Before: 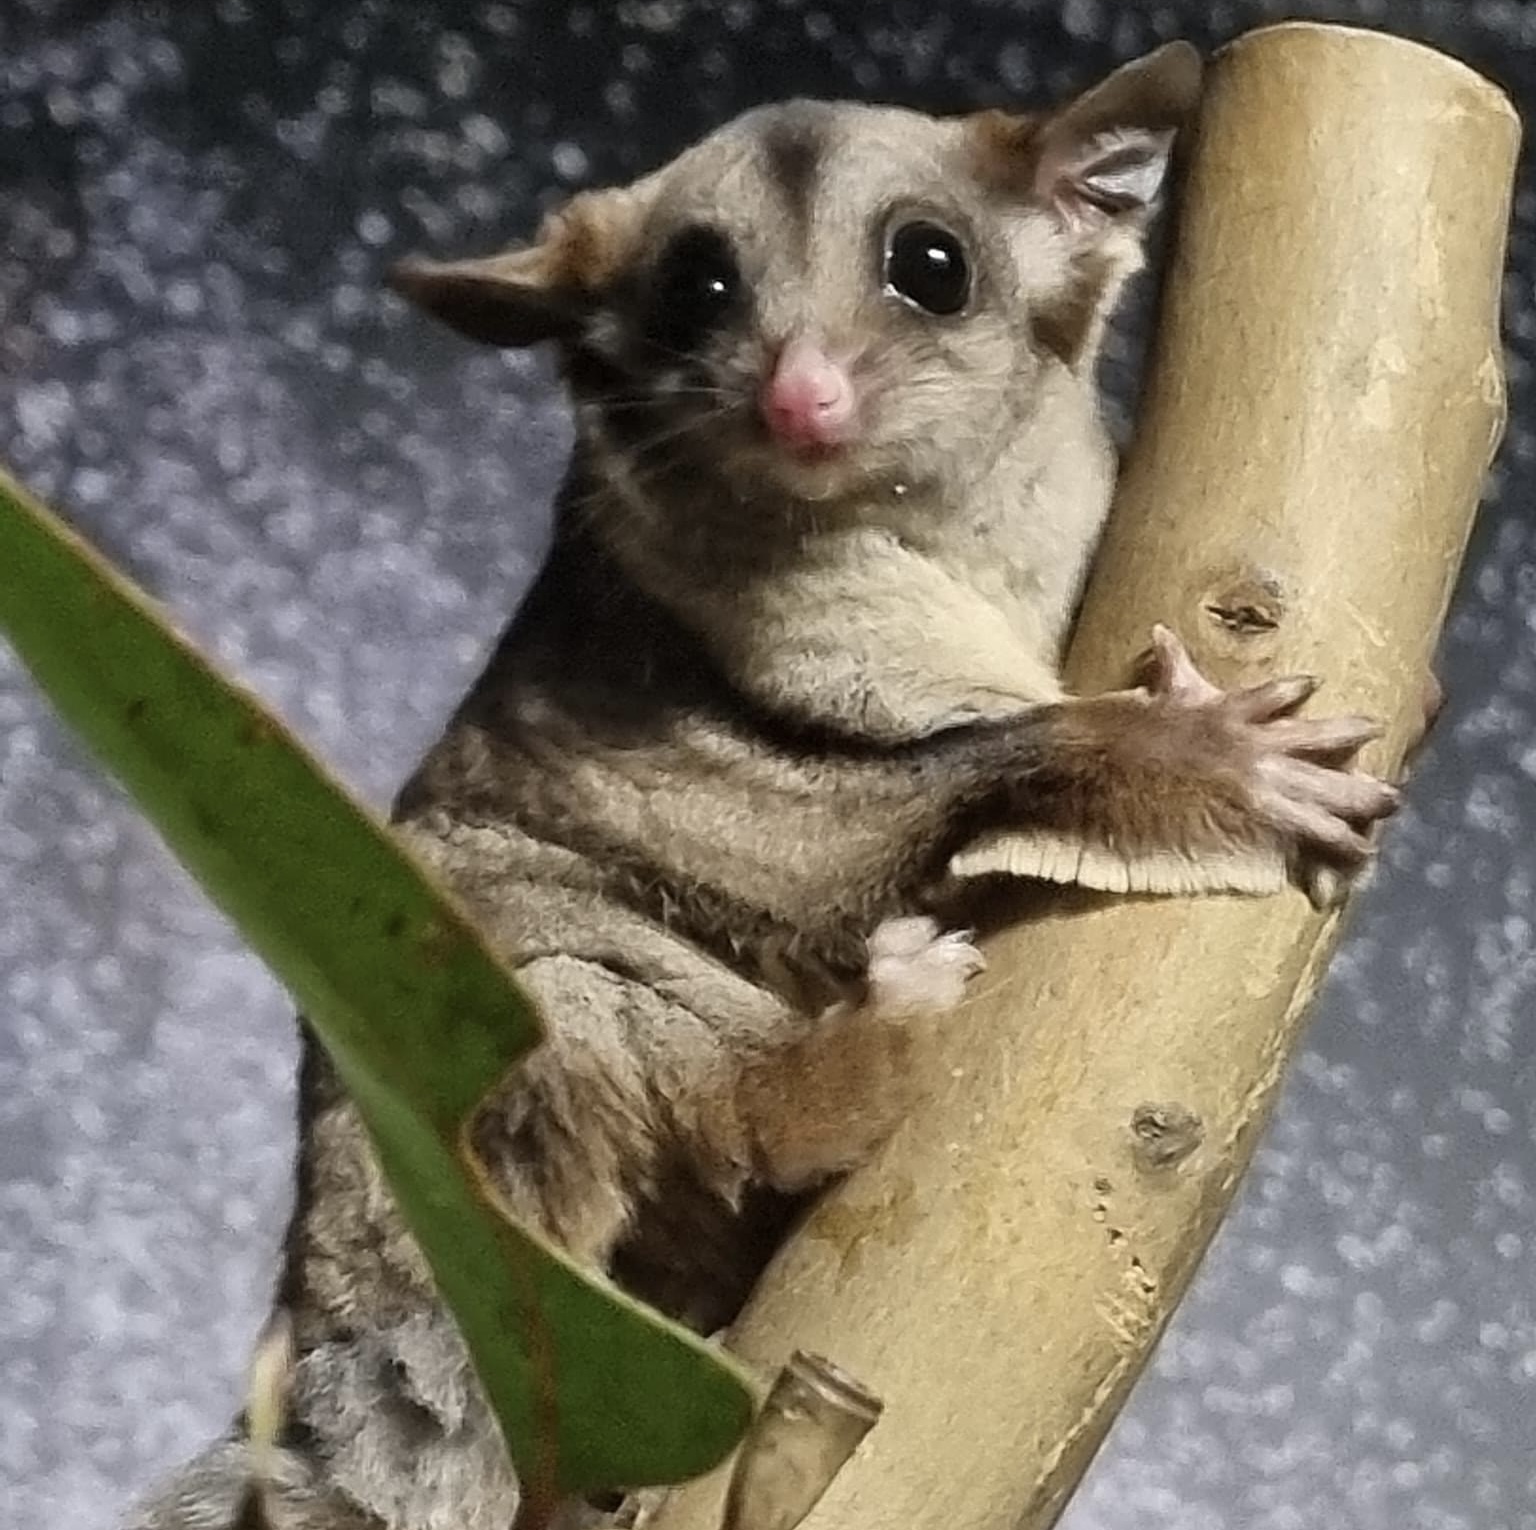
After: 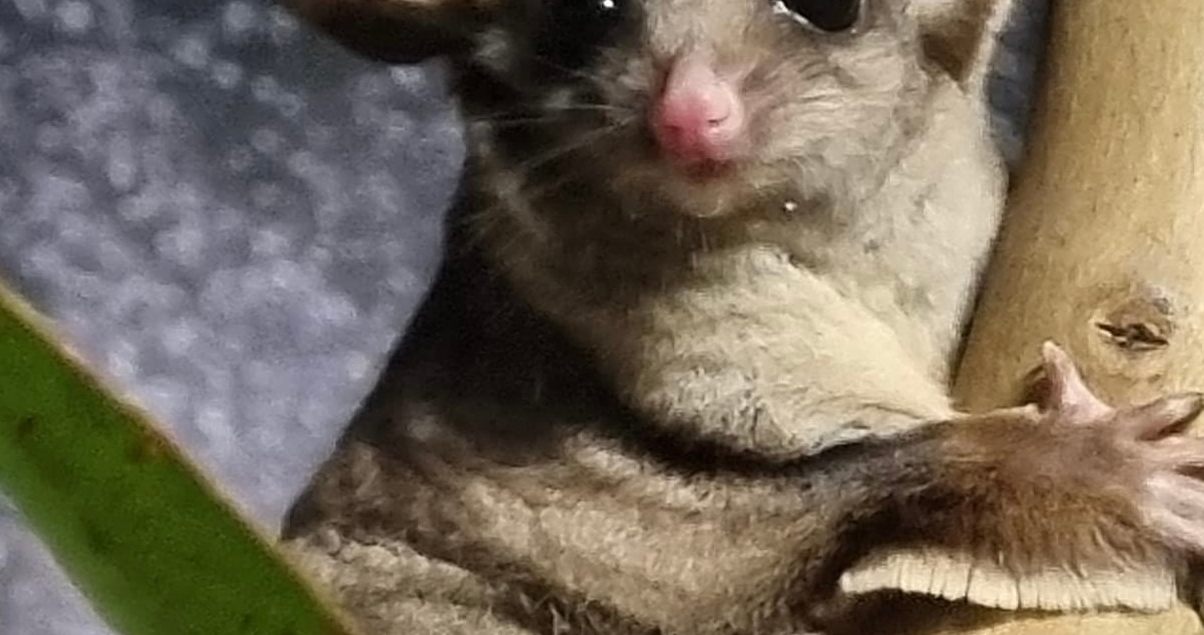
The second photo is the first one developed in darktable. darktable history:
crop: left 7.162%, top 18.526%, right 14.402%, bottom 39.939%
